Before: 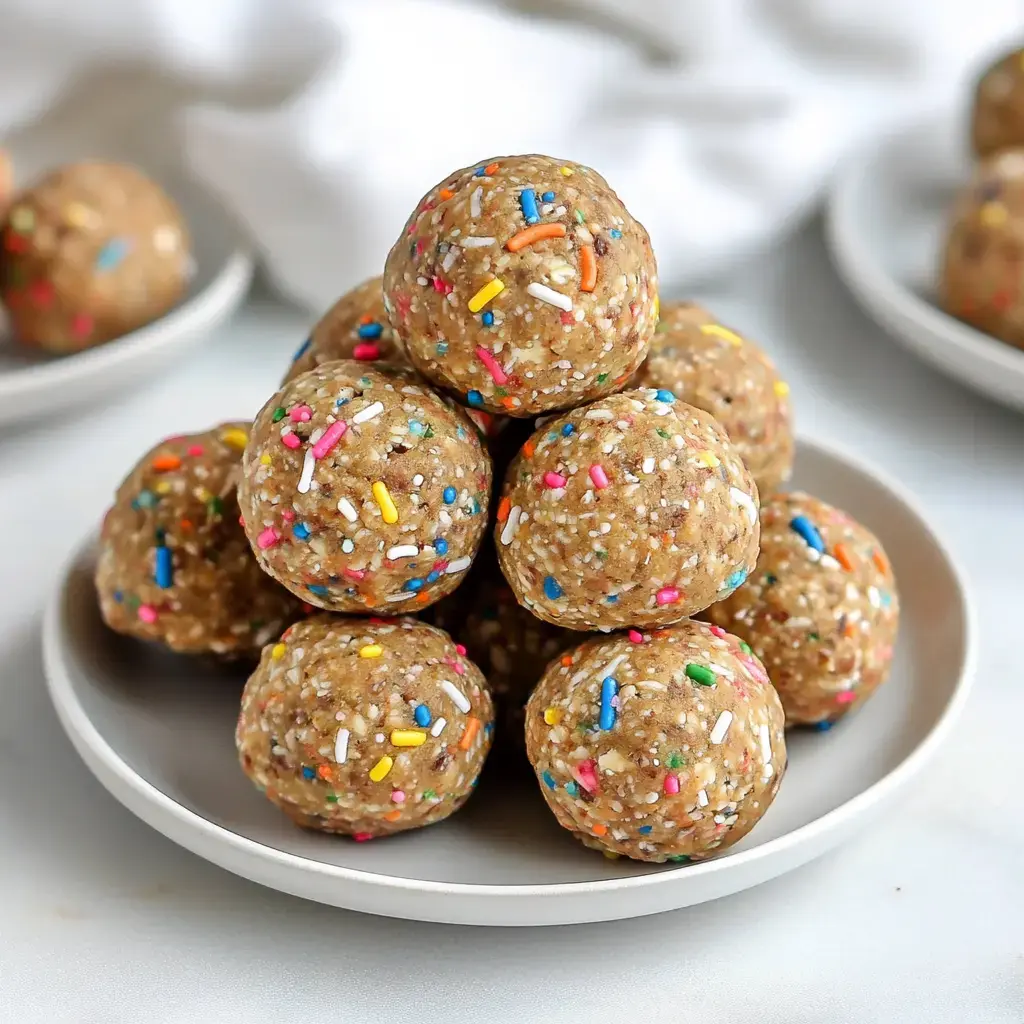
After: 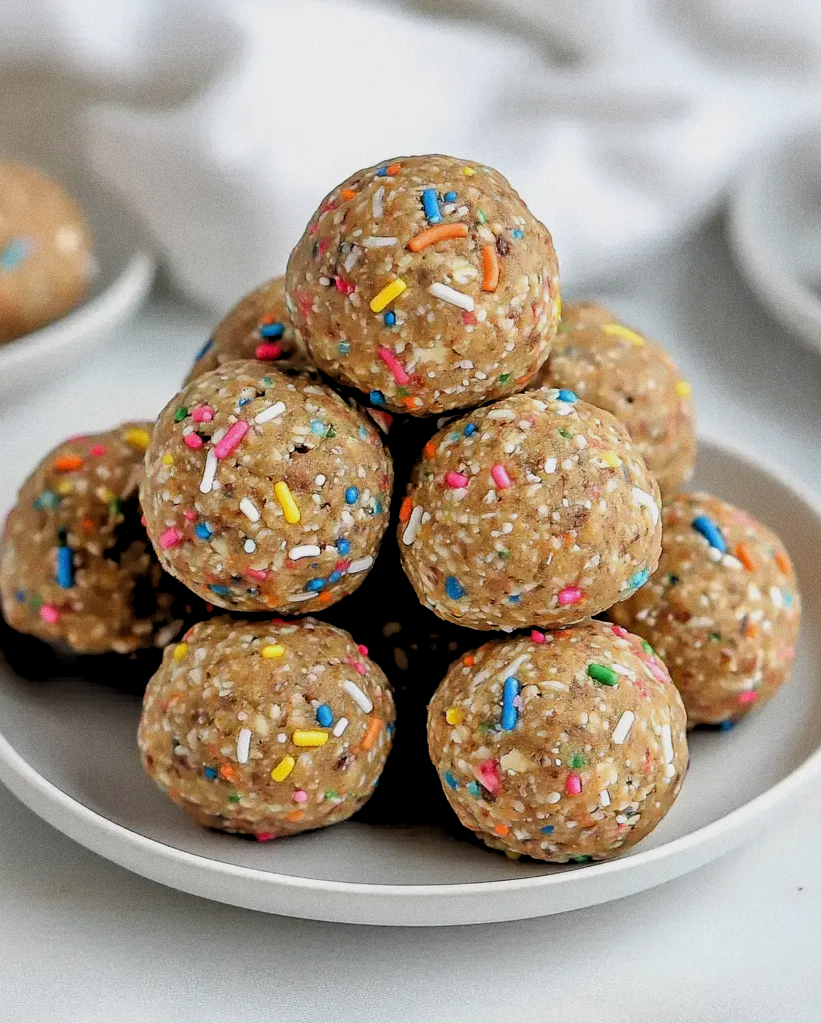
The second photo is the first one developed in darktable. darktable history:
exposure: exposure -0.462 EV, compensate highlight preservation false
crop and rotate: left 9.597%, right 10.195%
grain: coarseness 0.47 ISO
rgb levels: levels [[0.013, 0.434, 0.89], [0, 0.5, 1], [0, 0.5, 1]]
